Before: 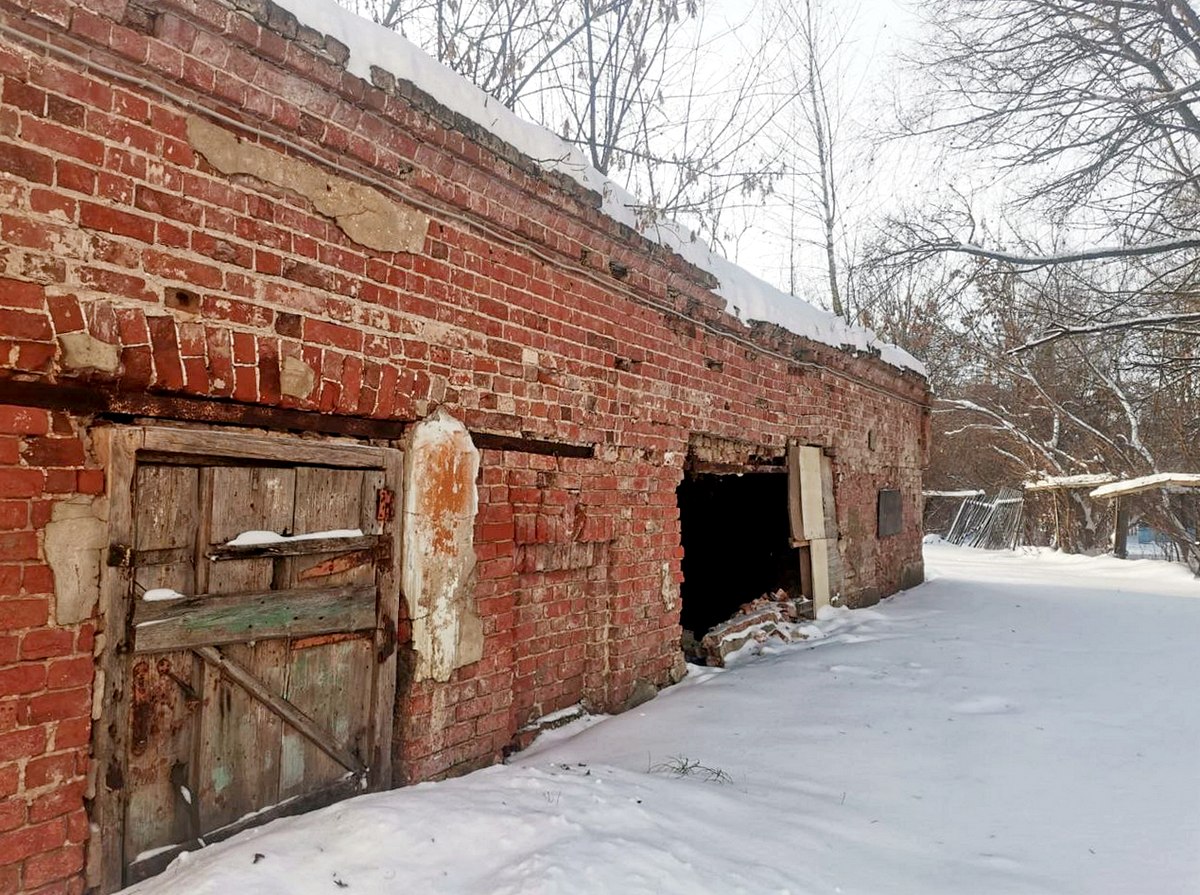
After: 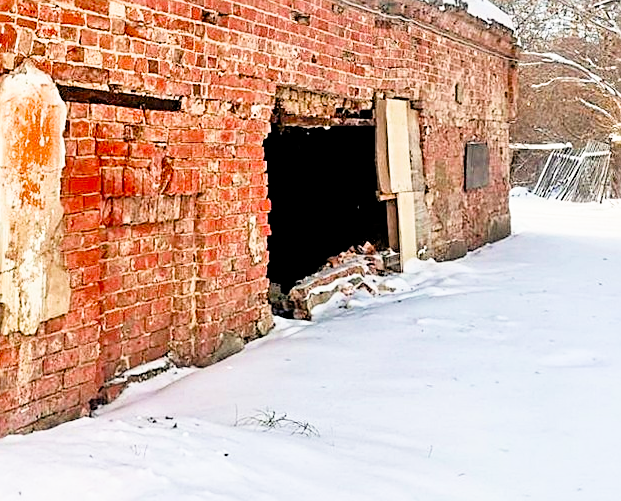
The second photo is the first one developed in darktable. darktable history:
crop: left 34.479%, top 38.822%, right 13.718%, bottom 5.172%
exposure: black level correction 0, exposure 1.45 EV, compensate exposure bias true, compensate highlight preservation false
filmic rgb: black relative exposure -7.75 EV, white relative exposure 4.4 EV, threshold 3 EV, target black luminance 0%, hardness 3.76, latitude 50.51%, contrast 1.074, highlights saturation mix 10%, shadows ↔ highlights balance -0.22%, color science v4 (2020), enable highlight reconstruction true
sharpen: on, module defaults
